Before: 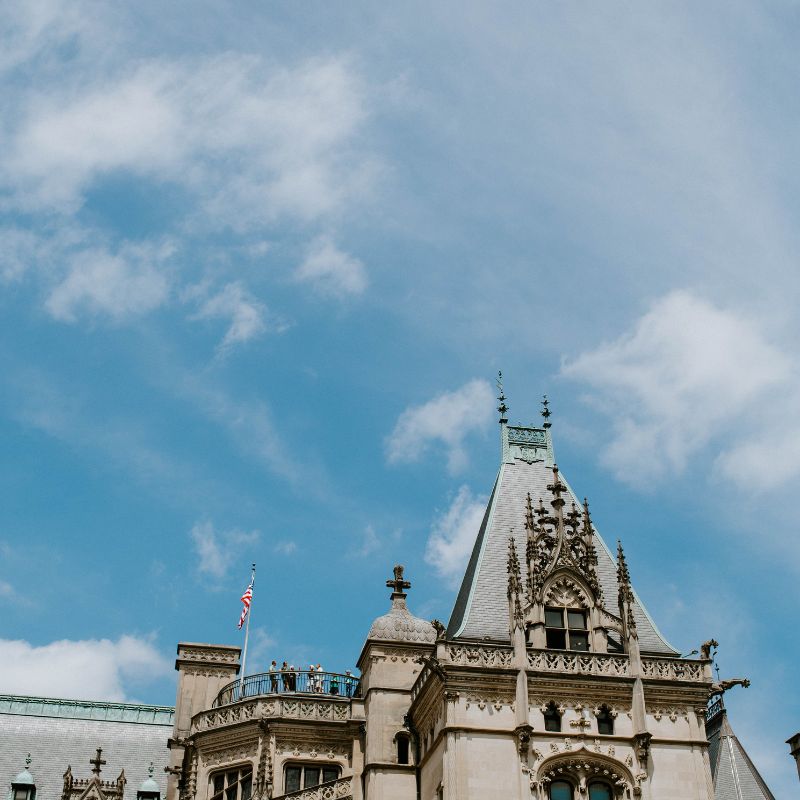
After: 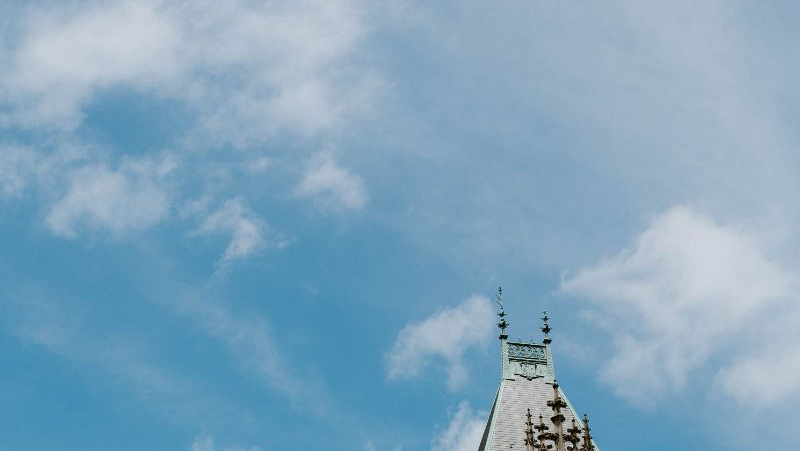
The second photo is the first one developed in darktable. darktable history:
crop and rotate: top 10.552%, bottom 33.035%
